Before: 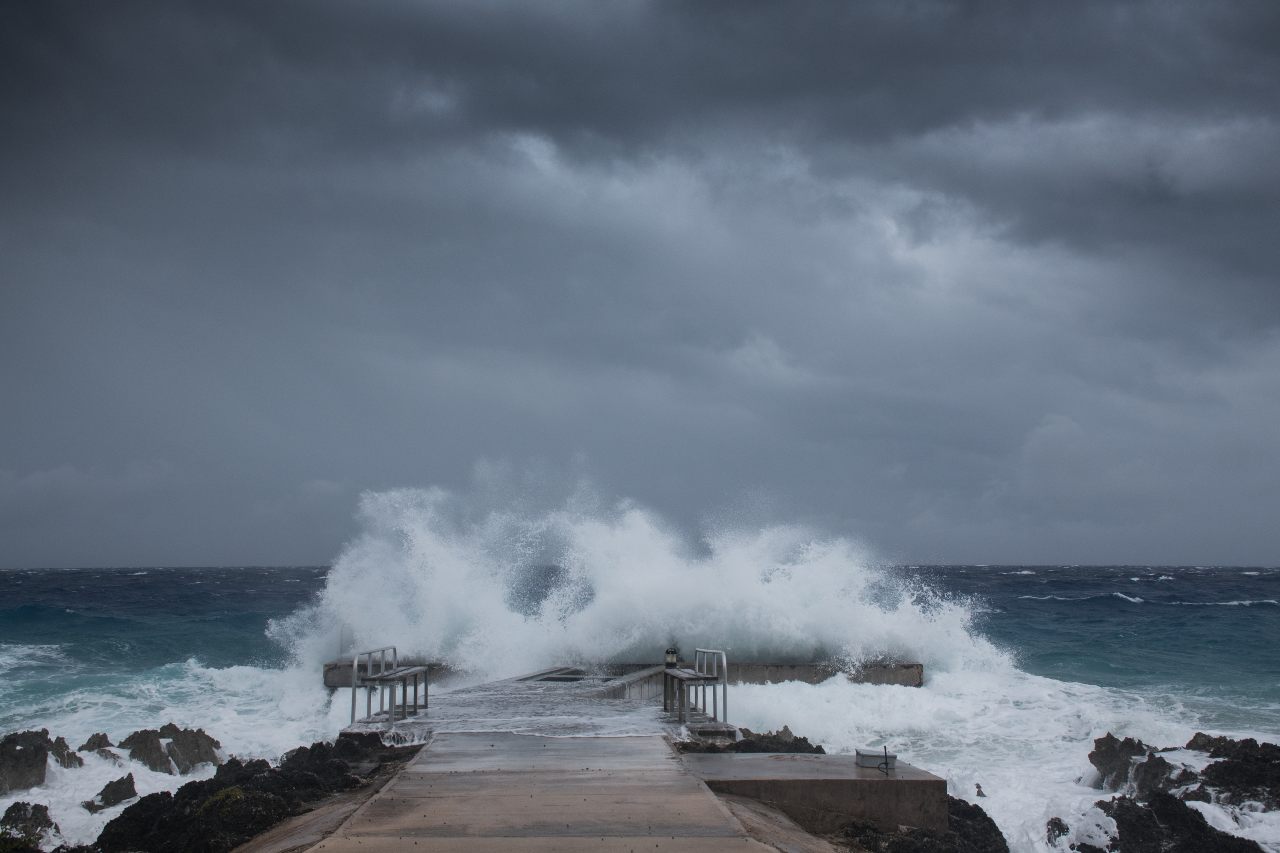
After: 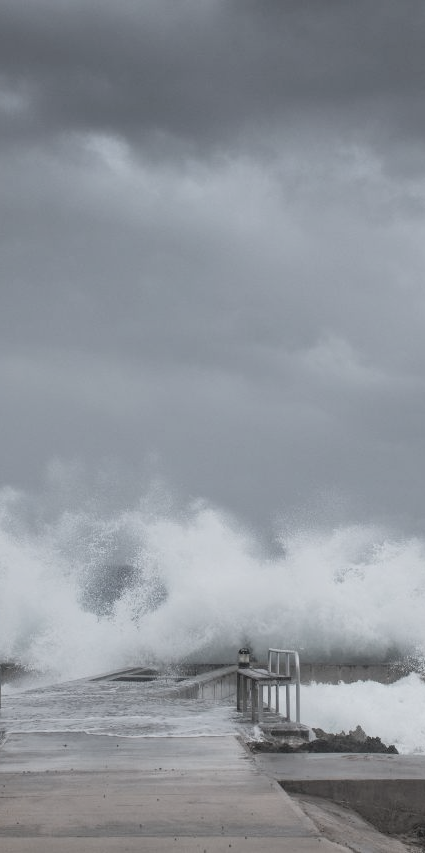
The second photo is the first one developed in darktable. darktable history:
shadows and highlights: shadows 37.27, highlights -28.18, soften with gaussian
contrast brightness saturation: brightness 0.18, saturation -0.5
crop: left 33.36%, right 33.36%
